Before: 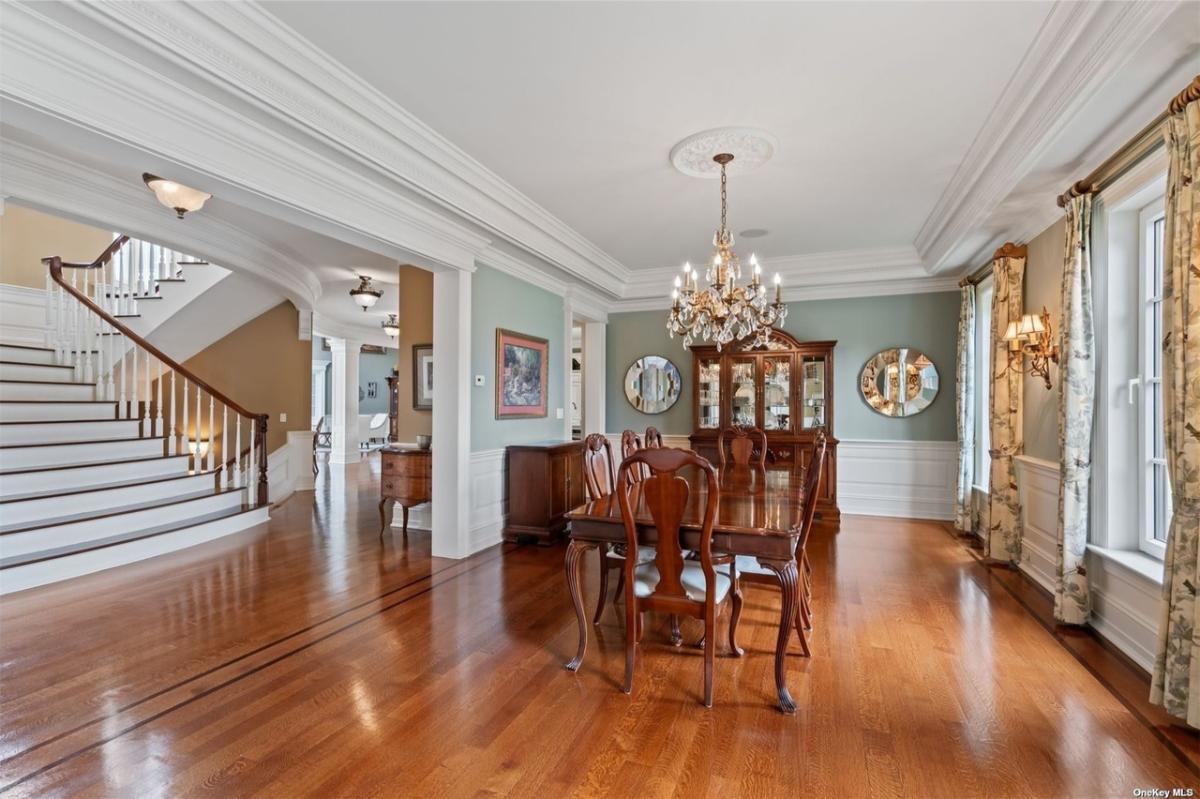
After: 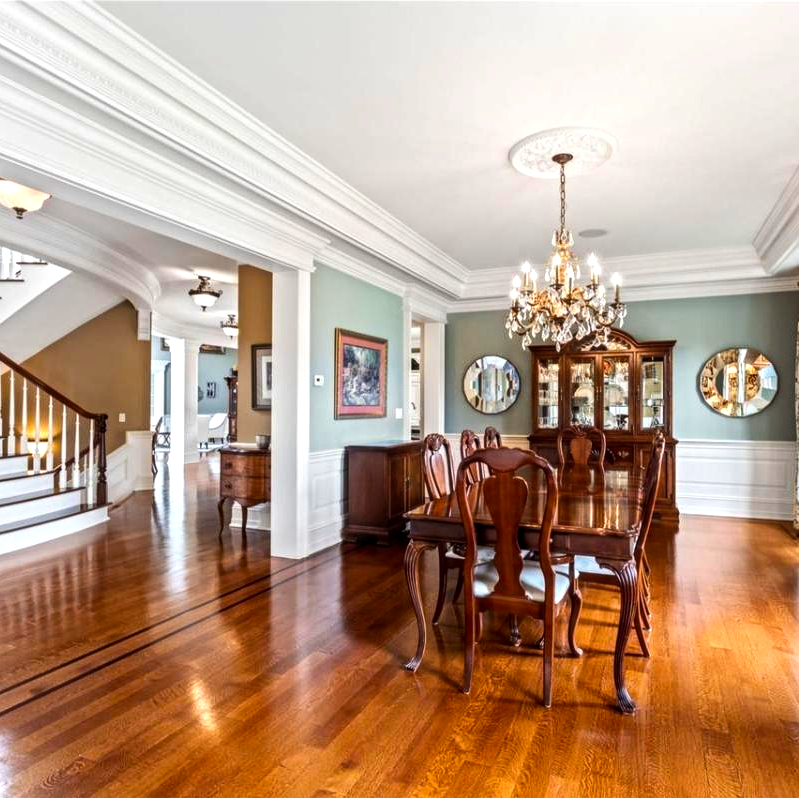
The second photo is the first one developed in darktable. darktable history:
crop and rotate: left 13.433%, right 19.904%
tone equalizer: -8 EV -0.786 EV, -7 EV -0.718 EV, -6 EV -0.562 EV, -5 EV -0.389 EV, -3 EV 0.401 EV, -2 EV 0.6 EV, -1 EV 0.697 EV, +0 EV 0.779 EV, edges refinement/feathering 500, mask exposure compensation -1.57 EV, preserve details no
color balance rgb: shadows lift › chroma 3.271%, shadows lift › hue 278.59°, perceptual saturation grading › global saturation 19.963%, global vibrance 20%
local contrast: on, module defaults
